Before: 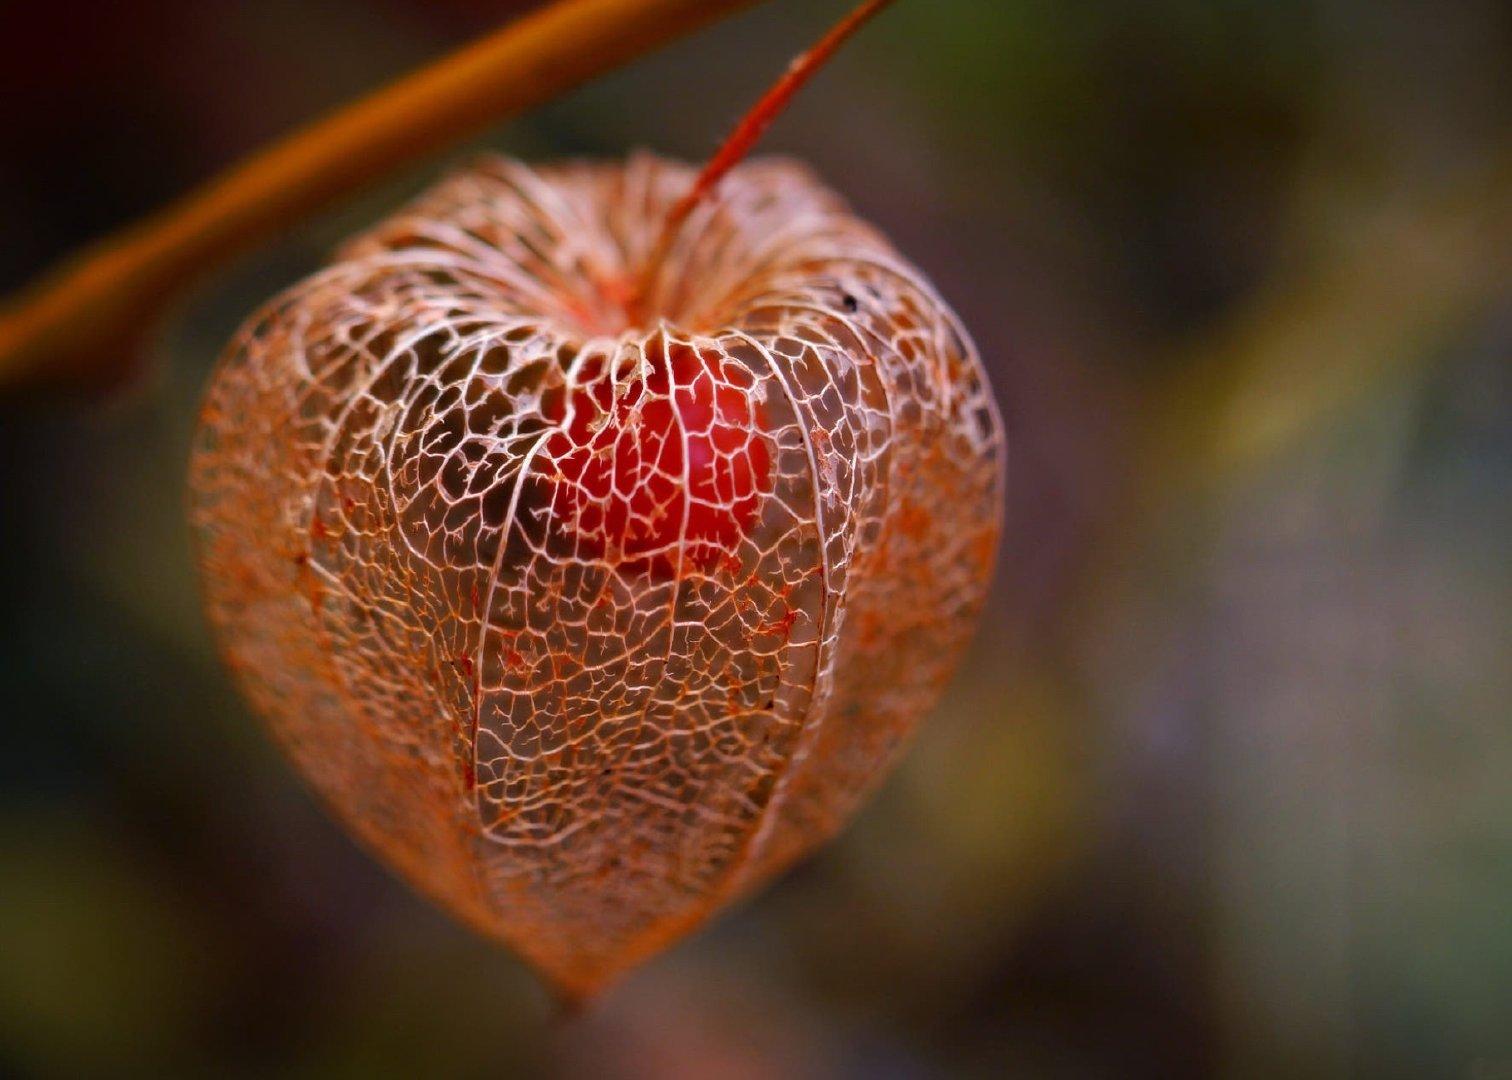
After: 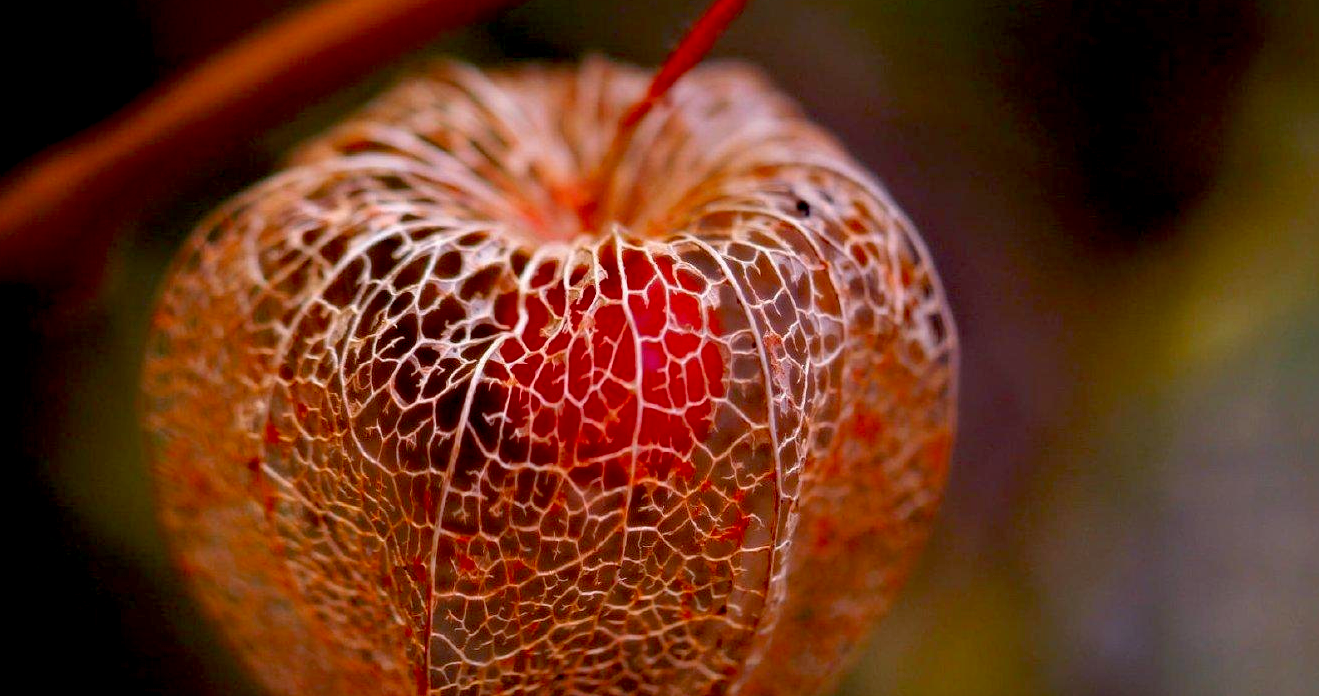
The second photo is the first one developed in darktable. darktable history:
crop: left 3.114%, top 8.836%, right 9.644%, bottom 26.673%
exposure: black level correction 0.017, exposure -0.005 EV, compensate highlight preservation false
color zones: curves: ch1 [(0, 0.525) (0.143, 0.556) (0.286, 0.52) (0.429, 0.5) (0.571, 0.5) (0.714, 0.5) (0.857, 0.503) (1, 0.525)]
